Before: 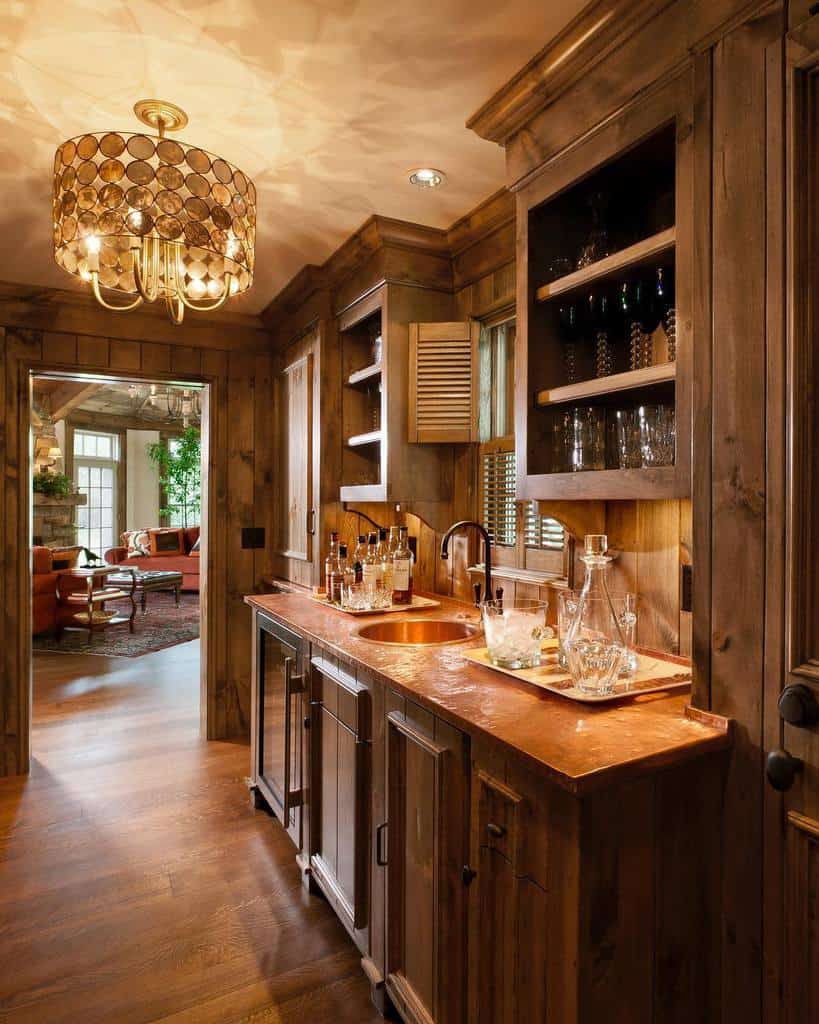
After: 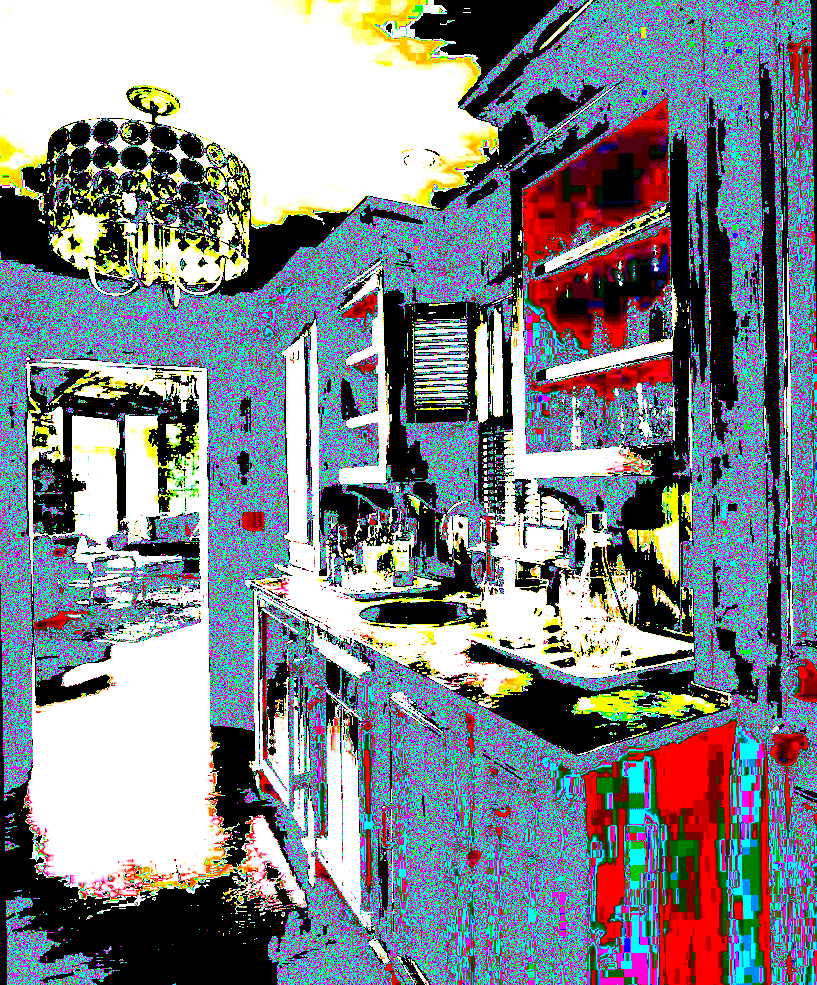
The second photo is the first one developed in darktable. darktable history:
color contrast: blue-yellow contrast 0.7
sharpen: on, module defaults
tone curve: curves: ch0 [(0, 0) (0.051, 0.047) (0.102, 0.099) (0.232, 0.249) (0.462, 0.501) (0.698, 0.761) (0.908, 0.946) (1, 1)]; ch1 [(0, 0) (0.339, 0.298) (0.402, 0.363) (0.453, 0.413) (0.485, 0.469) (0.494, 0.493) (0.504, 0.501) (0.525, 0.533) (0.563, 0.591) (0.597, 0.631) (1, 1)]; ch2 [(0, 0) (0.48, 0.48) (0.504, 0.5) (0.539, 0.554) (0.59, 0.628) (0.642, 0.682) (0.824, 0.815) (1, 1)], color space Lab, independent channels, preserve colors none
rotate and perspective: rotation -1°, crop left 0.011, crop right 0.989, crop top 0.025, crop bottom 0.975
exposure: black level correction 0.1, exposure 3 EV, compensate highlight preservation false
color zones: curves: ch0 [(0.473, 0.374) (0.742, 0.784)]; ch1 [(0.354, 0.737) (0.742, 0.705)]; ch2 [(0.318, 0.421) (0.758, 0.532)]
